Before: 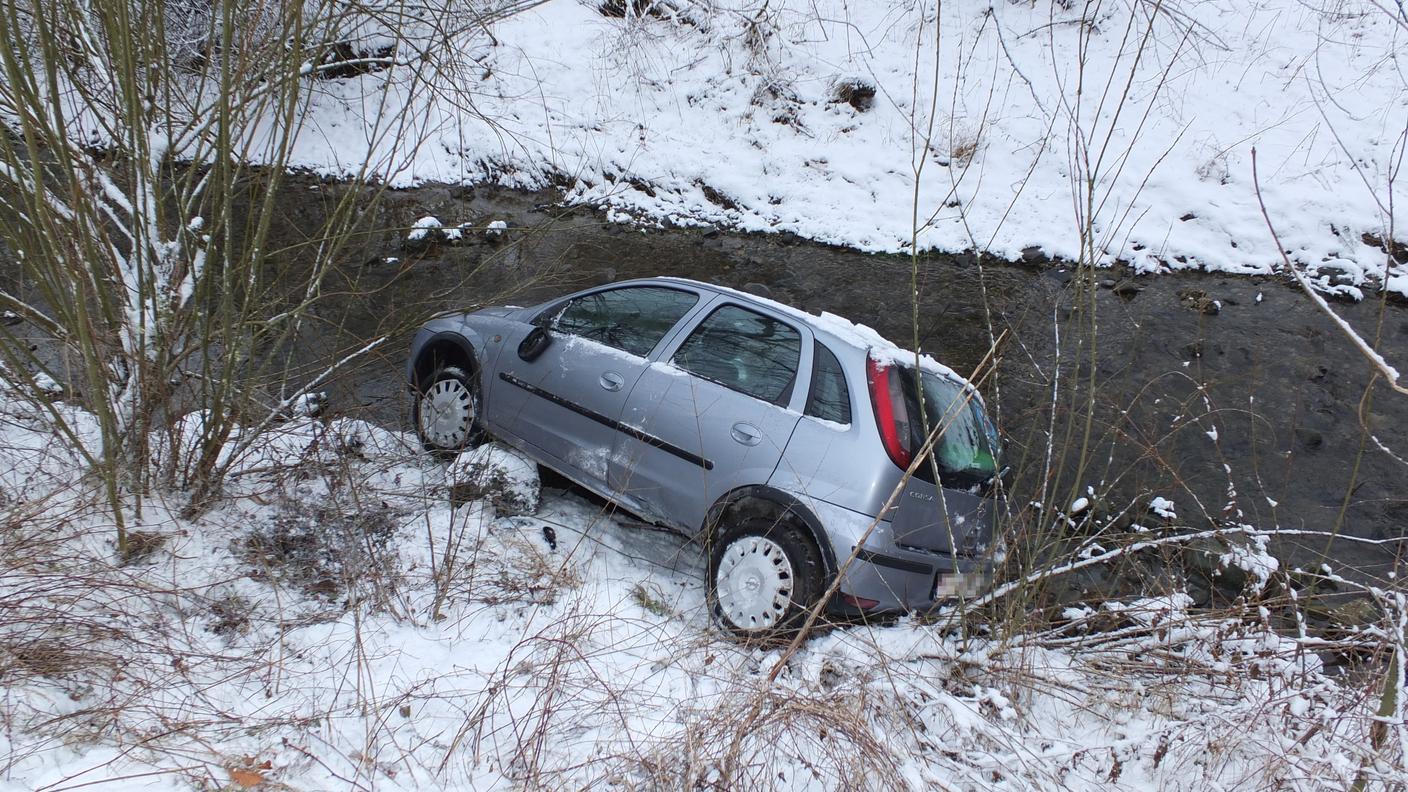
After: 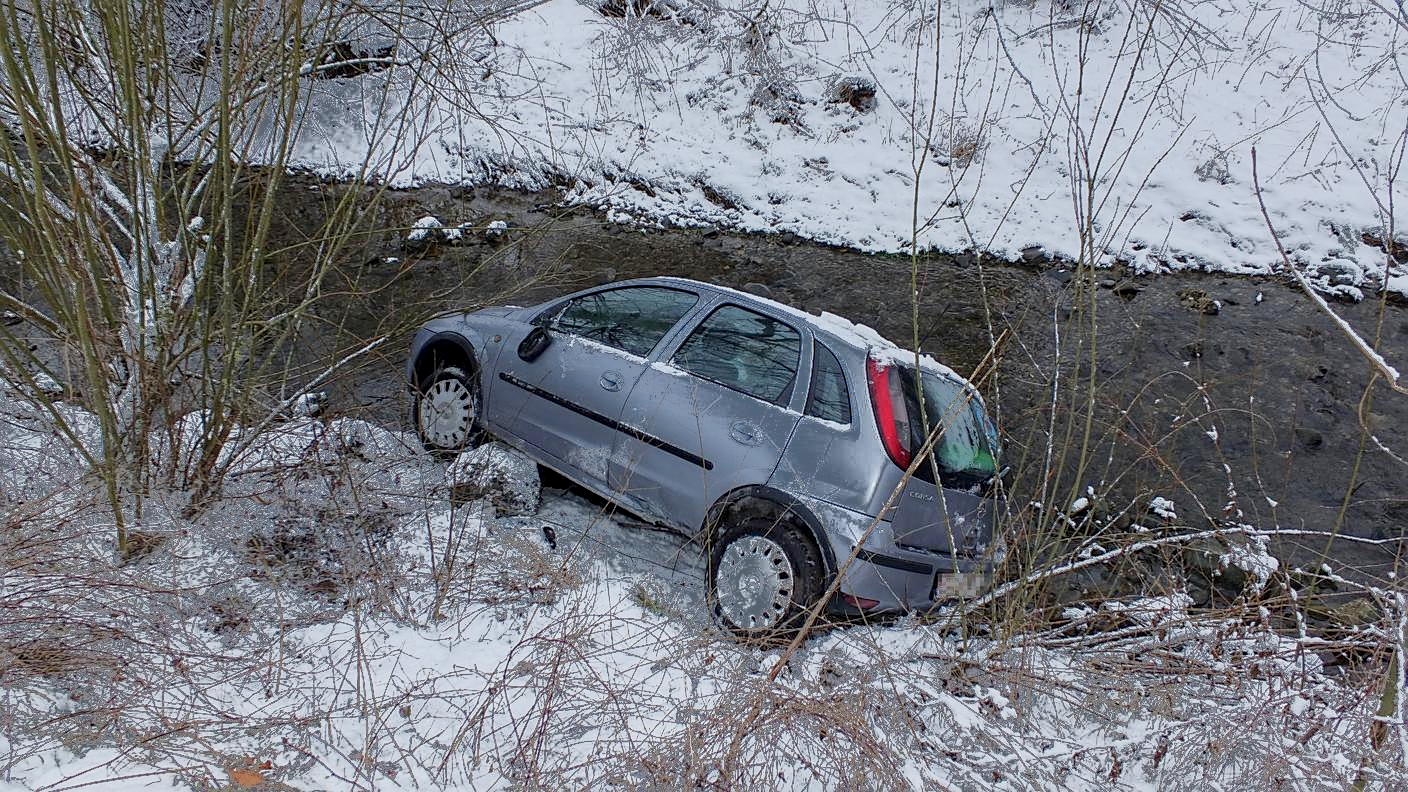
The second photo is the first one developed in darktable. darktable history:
sharpen: on, module defaults
local contrast: on, module defaults
fill light: exposure -0.73 EV, center 0.69, width 2.2
filmic rgb: black relative exposure -16 EV, threshold -0.33 EV, transition 3.19 EV, structure ↔ texture 100%, target black luminance 0%, hardness 7.57, latitude 72.96%, contrast 0.908, highlights saturation mix 10%, shadows ↔ highlights balance -0.38%, add noise in highlights 0, preserve chrominance no, color science v4 (2020), iterations of high-quality reconstruction 10, enable highlight reconstruction true
